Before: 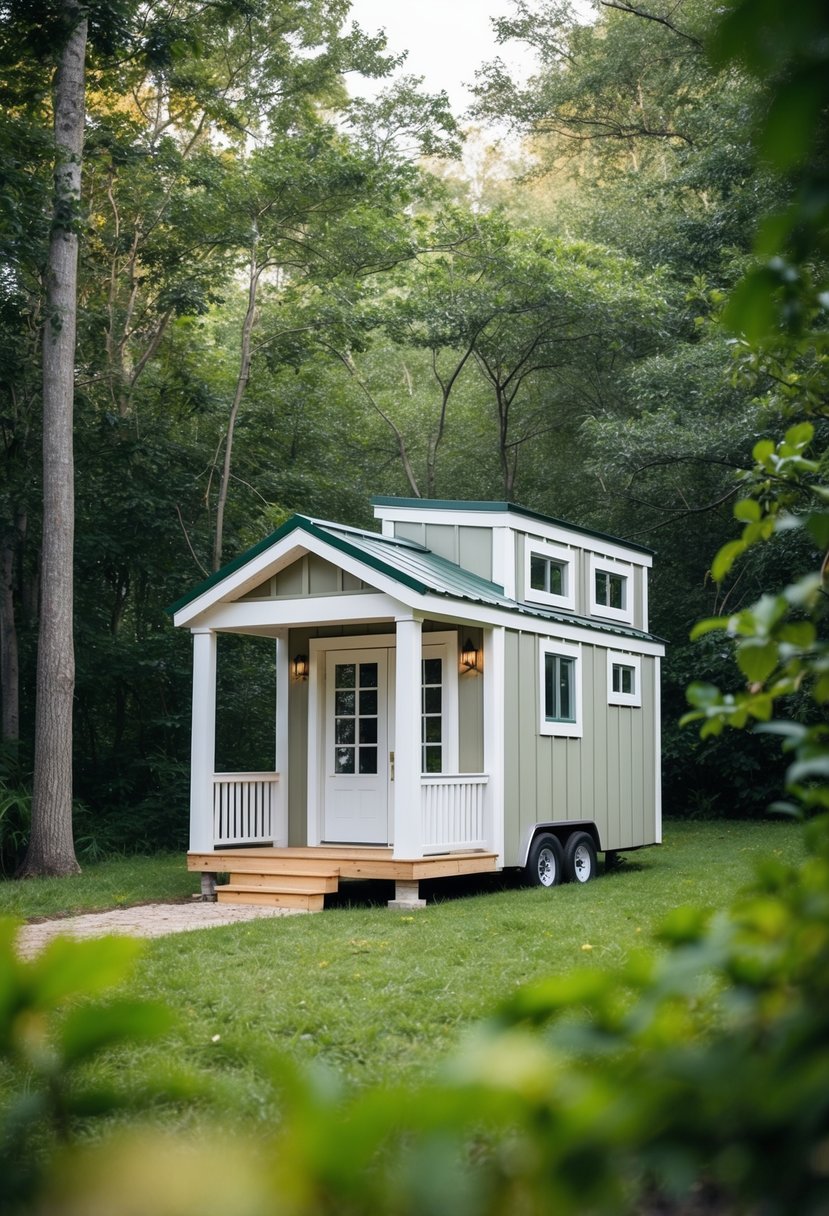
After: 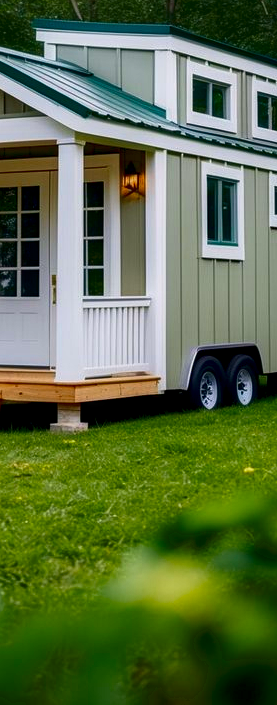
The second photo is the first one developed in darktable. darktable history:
local contrast: detail 130%
contrast brightness saturation: contrast 0.103, brightness -0.276, saturation 0.142
crop: left 40.808%, top 39.24%, right 25.732%, bottom 2.773%
contrast equalizer: octaves 7, y [[0.5, 0.486, 0.447, 0.446, 0.489, 0.5], [0.5 ×6], [0.5 ×6], [0 ×6], [0 ×6]]
velvia: on, module defaults
color zones: curves: ch1 [(0, 0.525) (0.143, 0.556) (0.286, 0.52) (0.429, 0.5) (0.571, 0.5) (0.714, 0.5) (0.857, 0.503) (1, 0.525)]
color balance rgb: highlights gain › chroma 0.287%, highlights gain › hue 332.82°, global offset › luminance -0.484%, linear chroma grading › global chroma 19.85%, perceptual saturation grading › global saturation 15.408%, perceptual saturation grading › highlights -19.504%, perceptual saturation grading › shadows 20.12%
